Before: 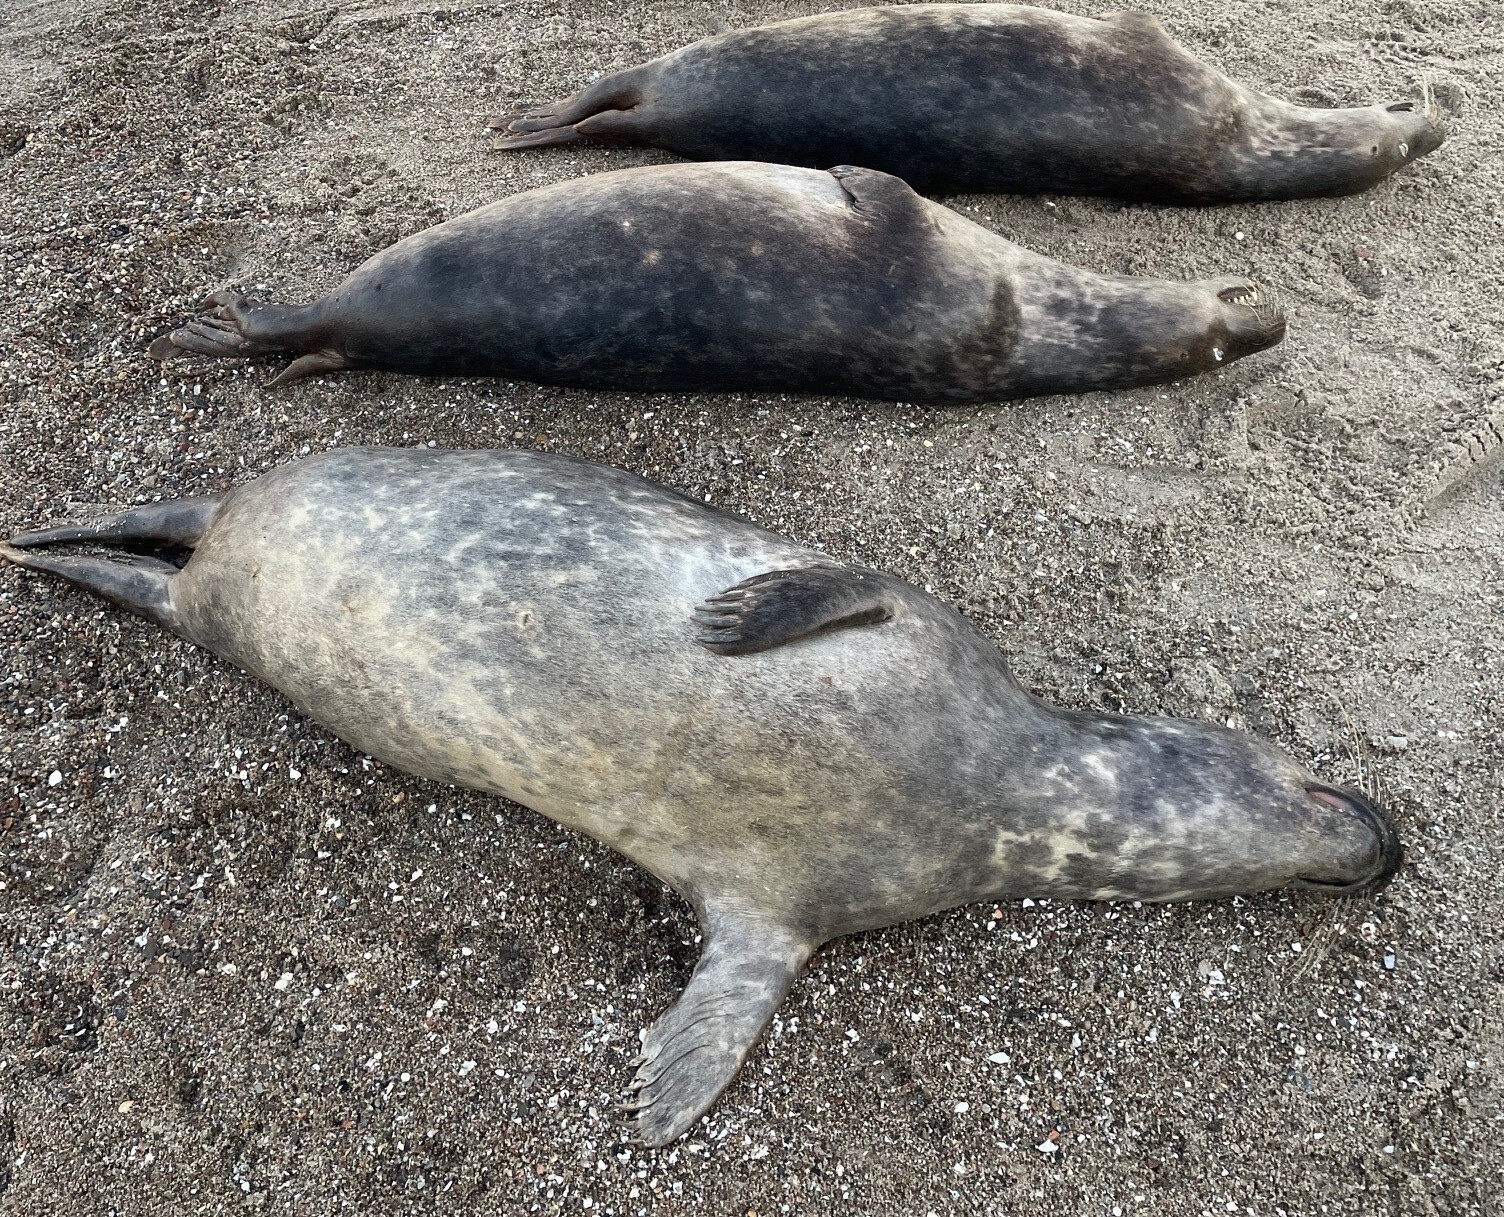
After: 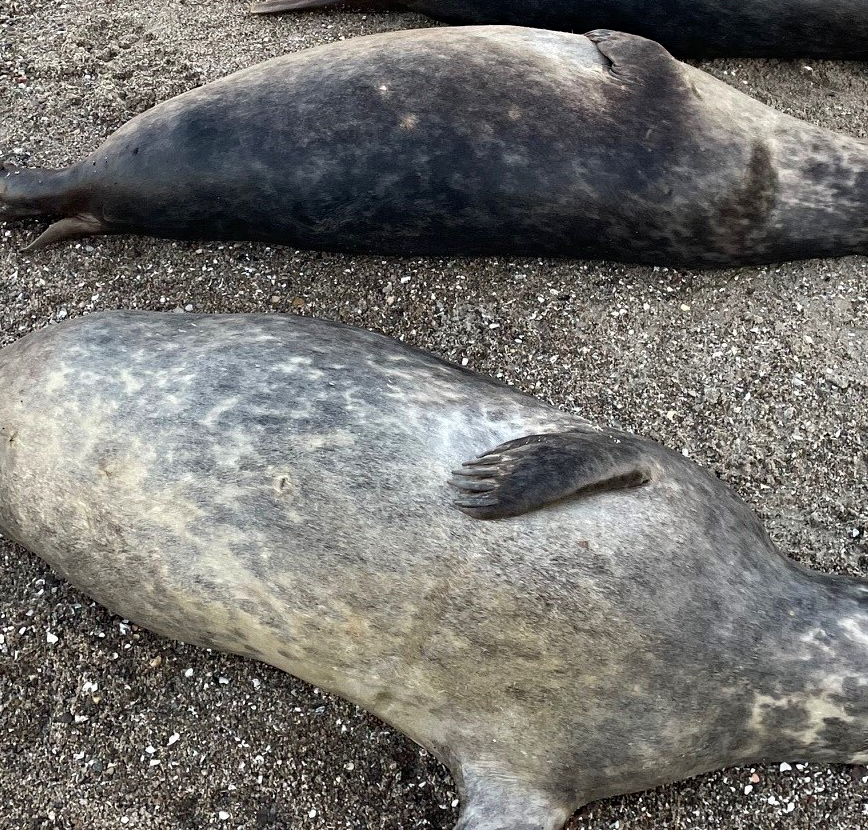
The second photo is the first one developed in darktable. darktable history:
crop: left 16.202%, top 11.208%, right 26.045%, bottom 20.557%
haze removal: compatibility mode true, adaptive false
